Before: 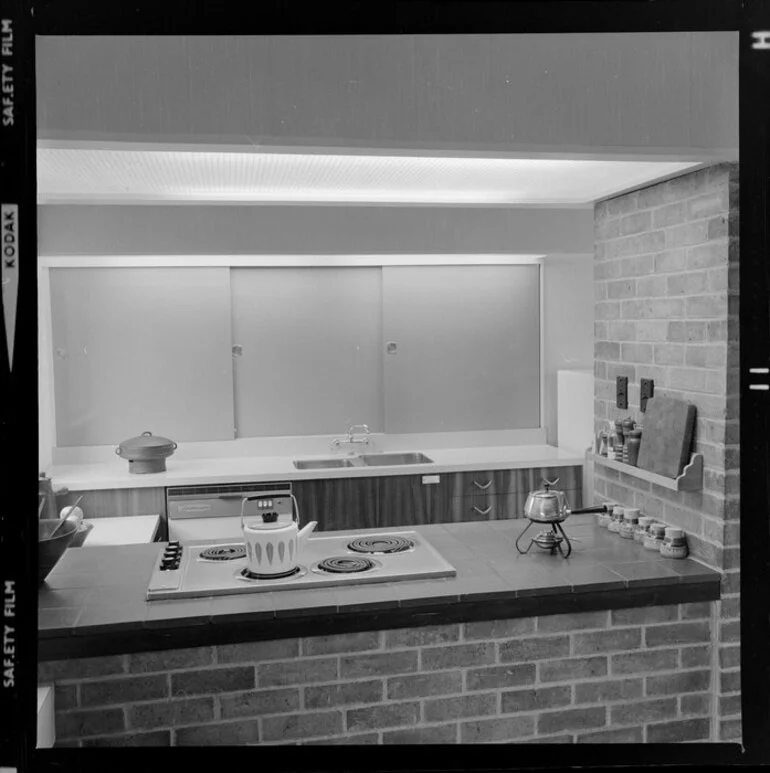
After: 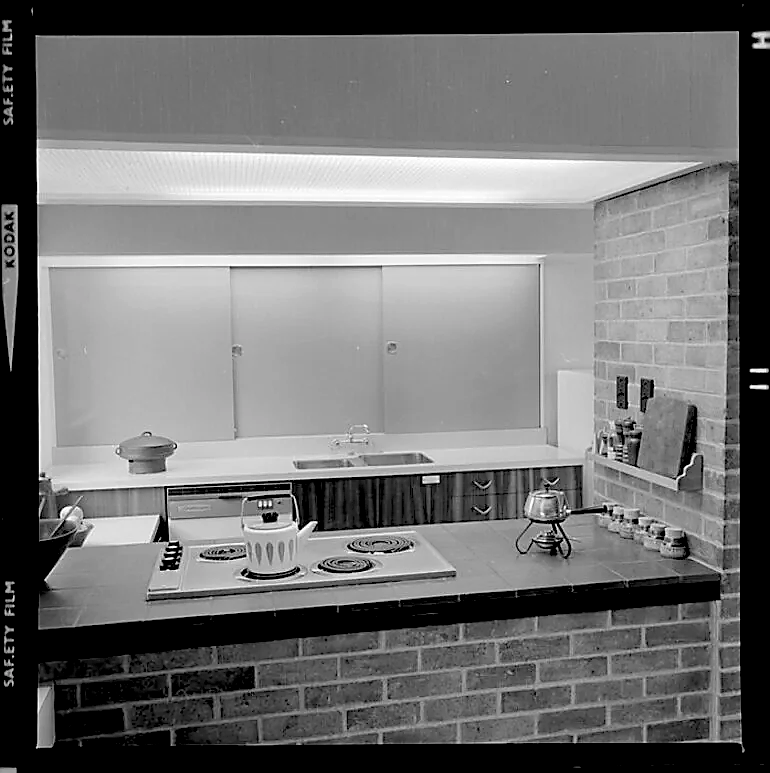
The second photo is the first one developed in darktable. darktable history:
sharpen: radius 1.4, amount 1.25, threshold 0.7
rgb levels: levels [[0.029, 0.461, 0.922], [0, 0.5, 1], [0, 0.5, 1]]
